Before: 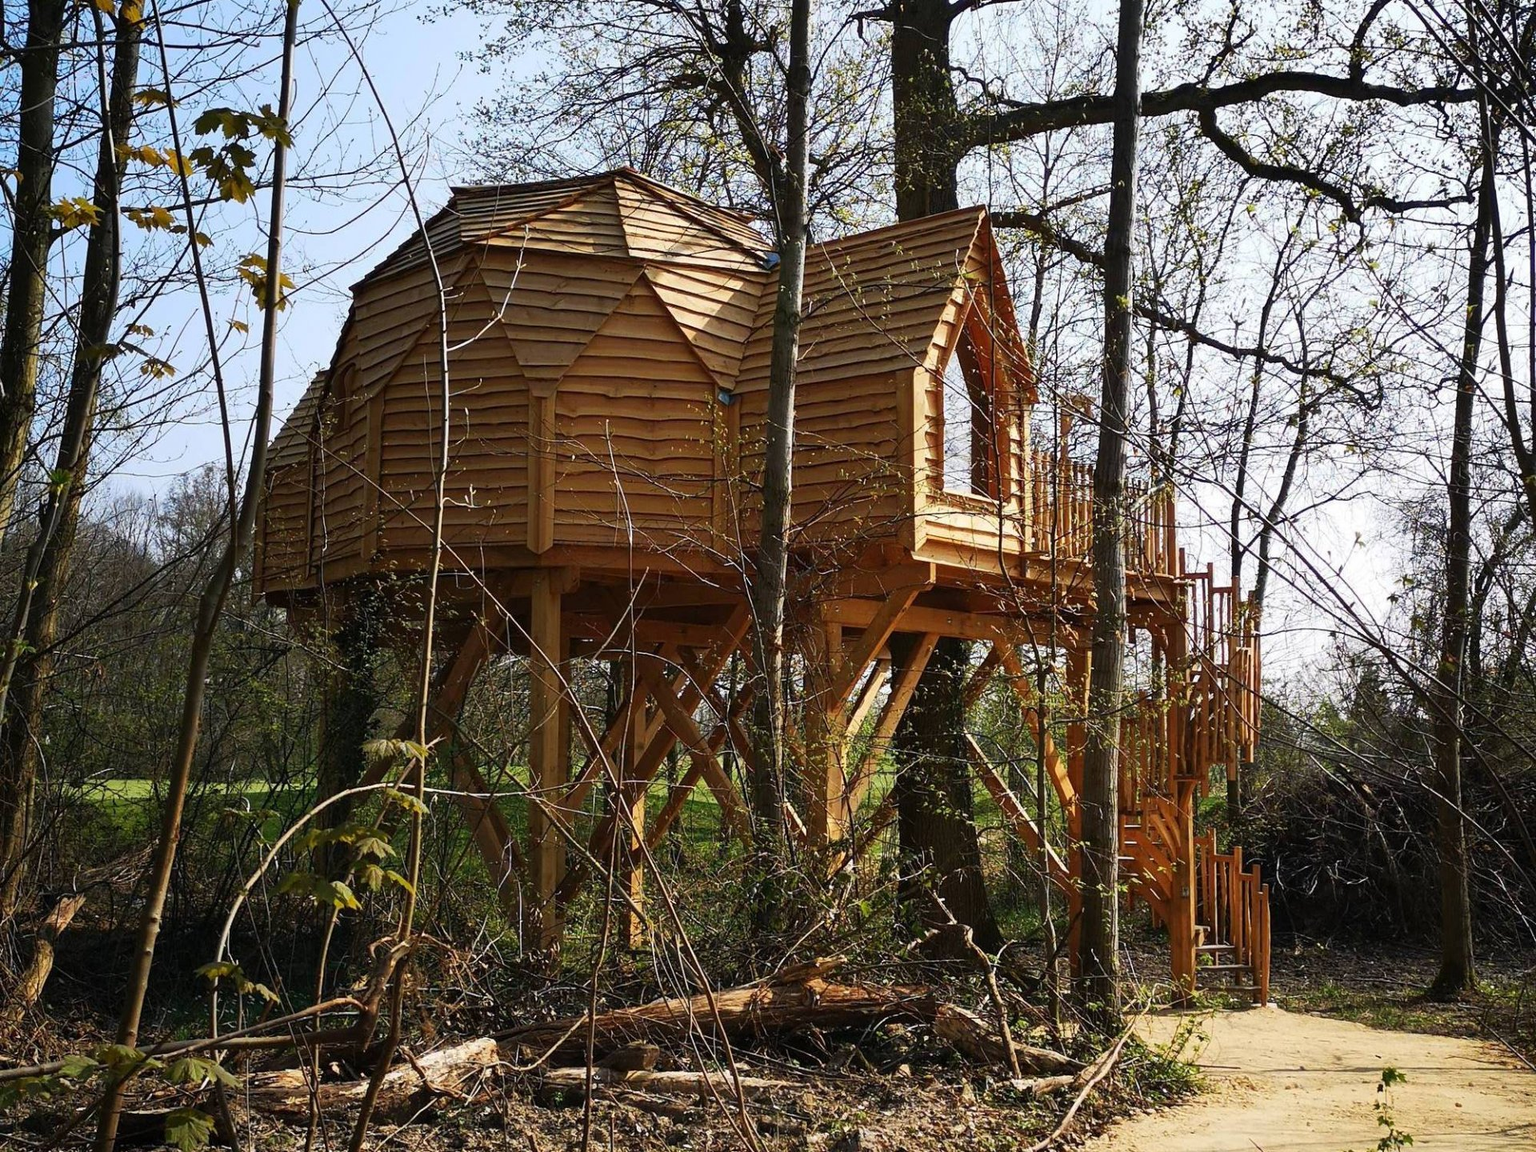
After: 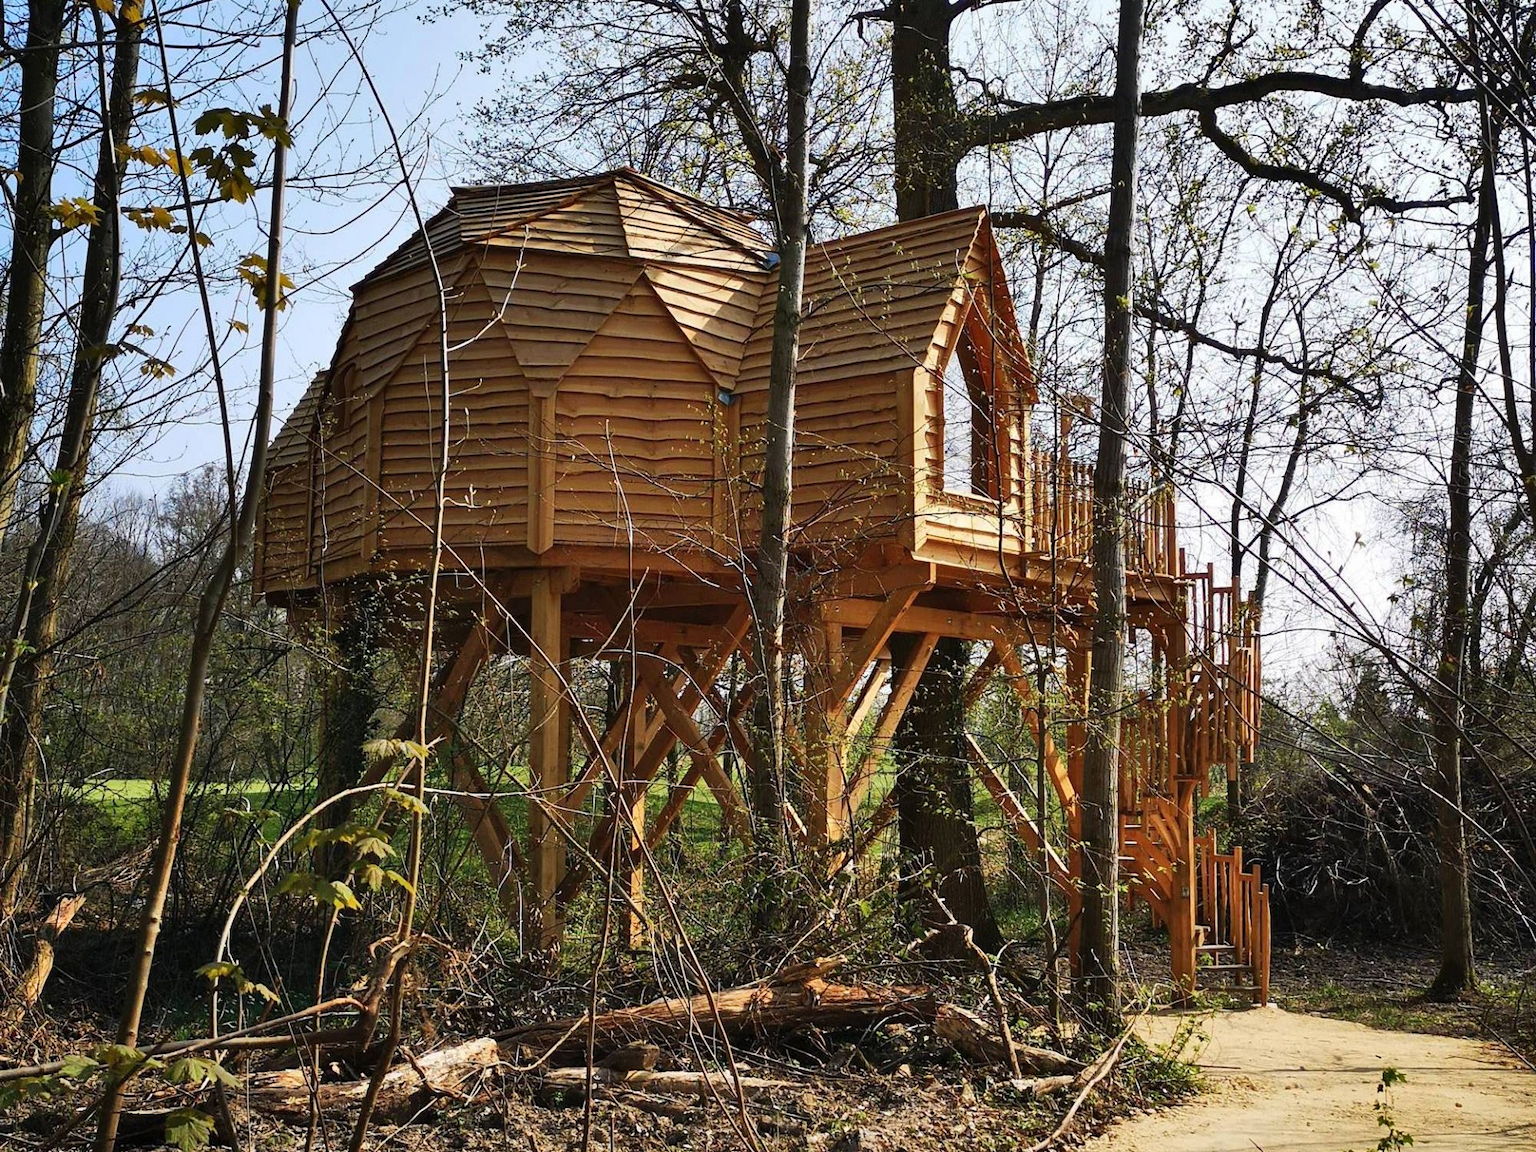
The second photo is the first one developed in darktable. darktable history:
white balance: red 1, blue 1
shadows and highlights: soften with gaussian
